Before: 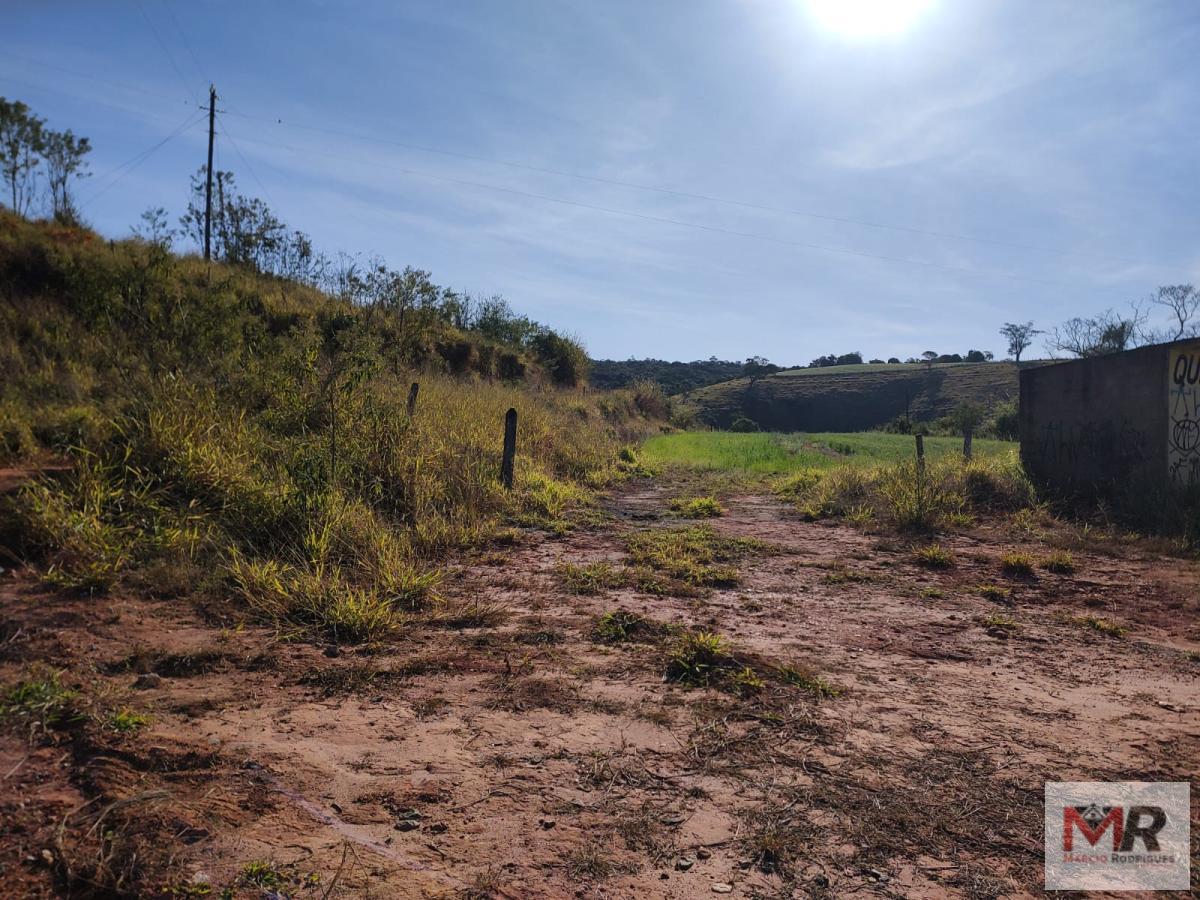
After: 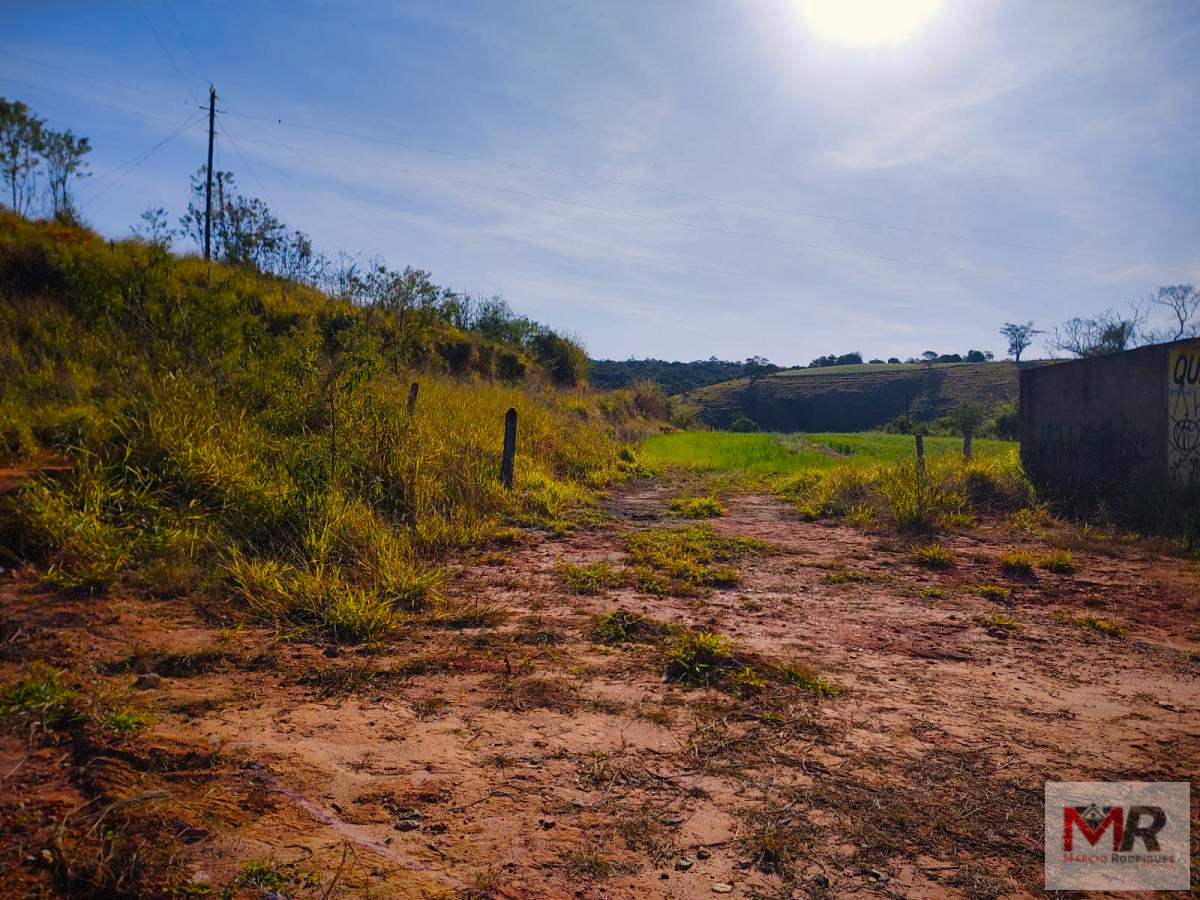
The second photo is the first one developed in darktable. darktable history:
color balance rgb: highlights gain › chroma 2.925%, highlights gain › hue 61.26°, perceptual saturation grading › global saturation 54.013%, perceptual saturation grading › highlights -50.265%, perceptual saturation grading › mid-tones 39.755%, perceptual saturation grading › shadows 30.962%
vignetting: fall-off radius 60.87%, brightness -0.382, saturation 0.005, center (-0.055, -0.358), dithering 8-bit output
